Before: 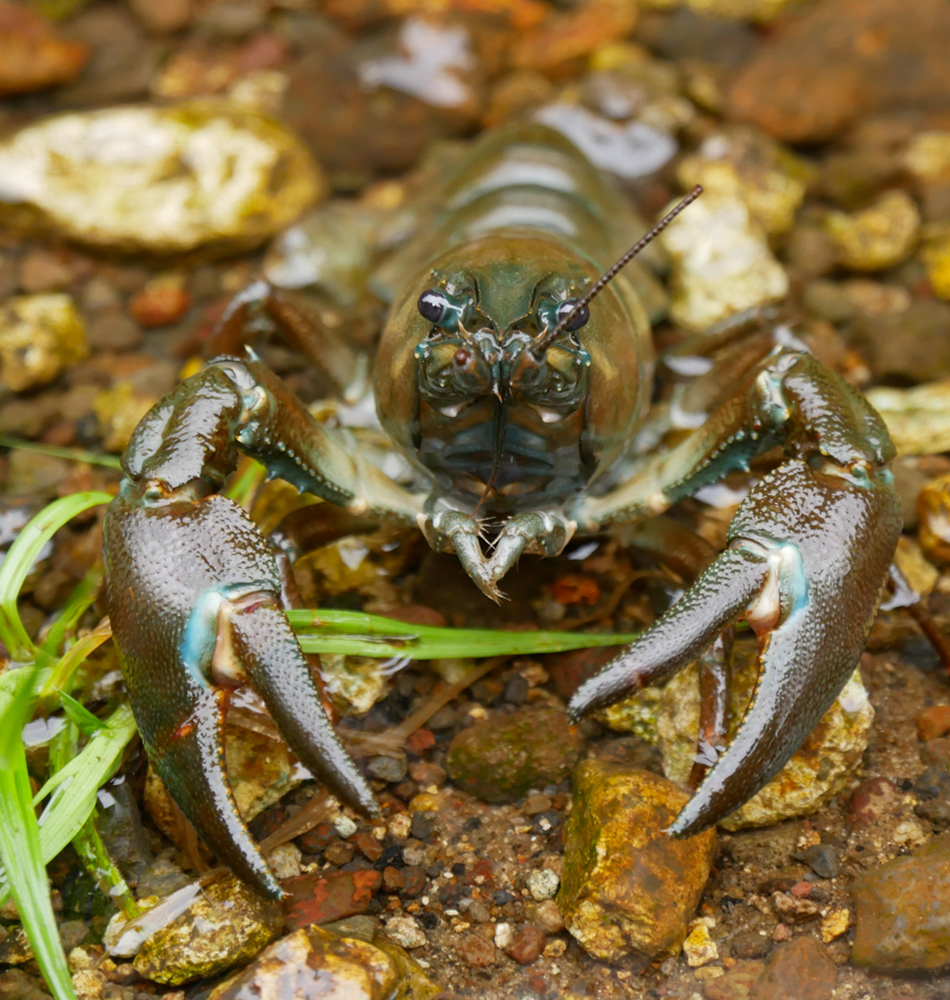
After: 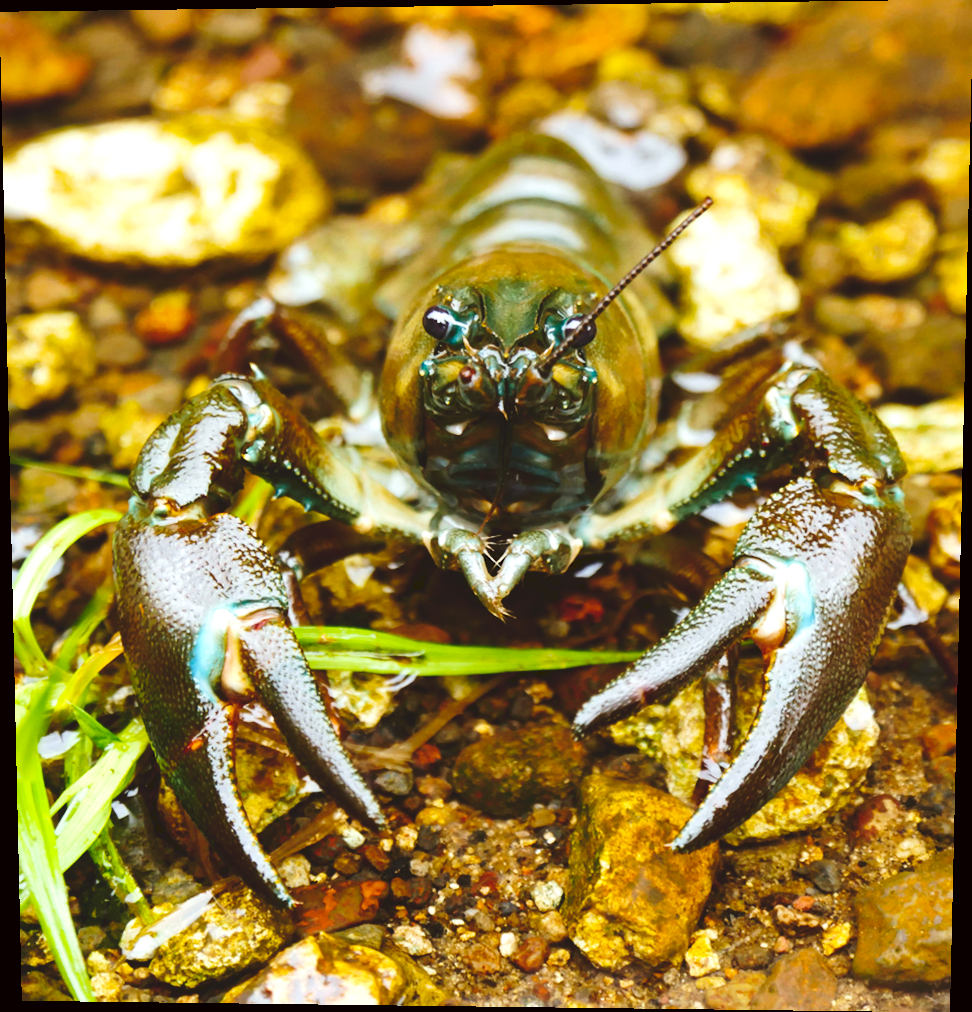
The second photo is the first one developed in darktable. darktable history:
velvia: on, module defaults
tone curve: curves: ch0 [(0, 0) (0.003, 0.112) (0.011, 0.115) (0.025, 0.111) (0.044, 0.114) (0.069, 0.126) (0.1, 0.144) (0.136, 0.164) (0.177, 0.196) (0.224, 0.249) (0.277, 0.316) (0.335, 0.401) (0.399, 0.487) (0.468, 0.571) (0.543, 0.647) (0.623, 0.728) (0.709, 0.795) (0.801, 0.866) (0.898, 0.933) (1, 1)], preserve colors none
tone equalizer: -8 EV -0.75 EV, -7 EV -0.7 EV, -6 EV -0.6 EV, -5 EV -0.4 EV, -3 EV 0.4 EV, -2 EV 0.6 EV, -1 EV 0.7 EV, +0 EV 0.75 EV, edges refinement/feathering 500, mask exposure compensation -1.57 EV, preserve details no
rotate and perspective: lens shift (vertical) 0.048, lens shift (horizontal) -0.024, automatic cropping off
color correction: highlights a* -2.73, highlights b* -2.09, shadows a* 2.41, shadows b* 2.73
color balance rgb: perceptual saturation grading › global saturation 20%, global vibrance 20%
